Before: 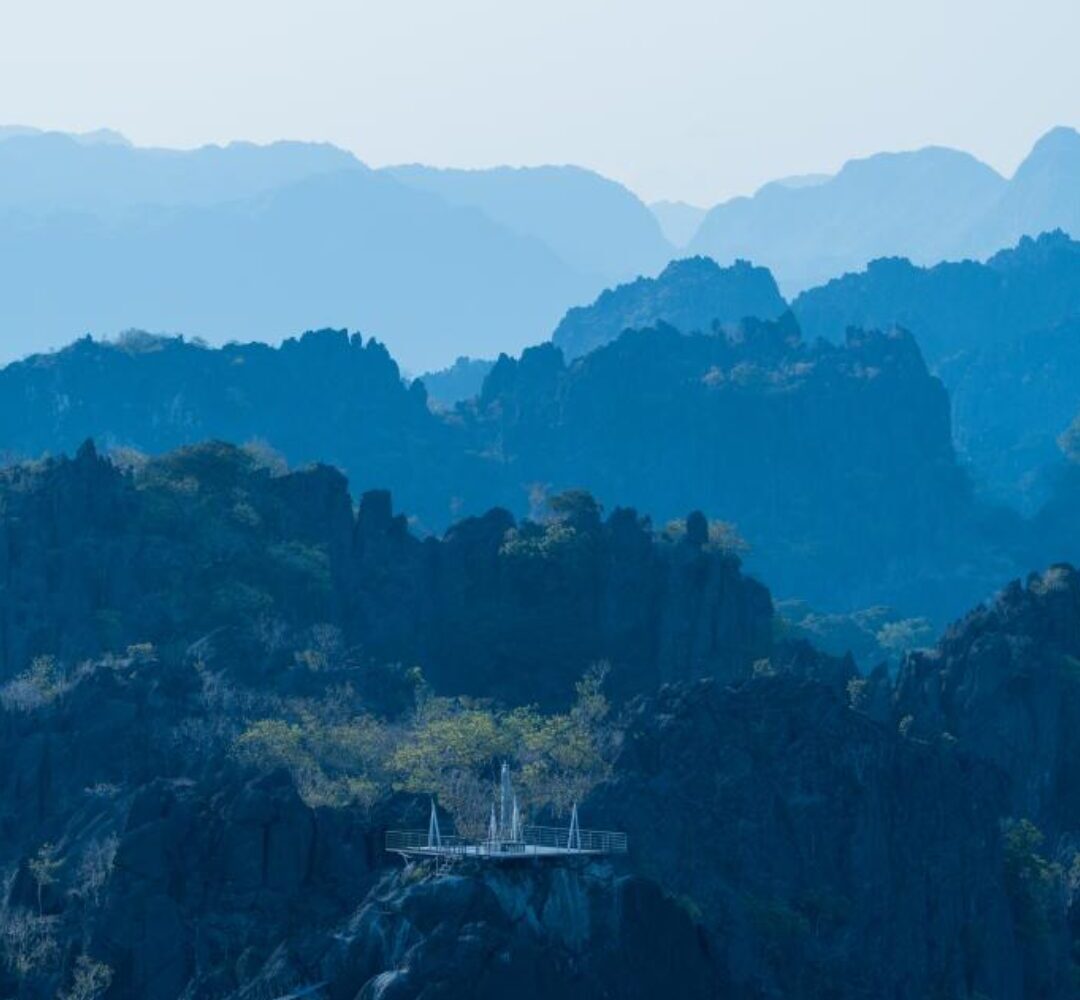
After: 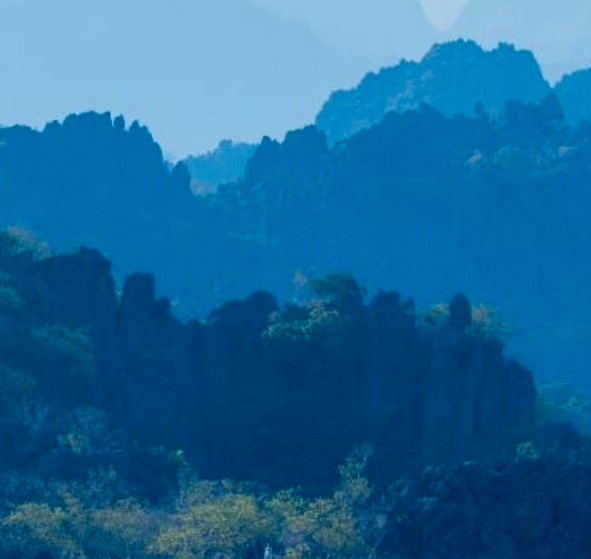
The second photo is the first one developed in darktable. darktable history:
crop and rotate: left 22.005%, top 21.722%, right 23.184%, bottom 22.33%
color balance rgb: global offset › chroma 0.122%, global offset › hue 254.21°, white fulcrum 0.096 EV, perceptual saturation grading › global saturation 15.523%, perceptual saturation grading › highlights -19.418%, perceptual saturation grading › shadows 19.293%, perceptual brilliance grading › global brilliance 1.499%, perceptual brilliance grading › highlights -3.906%
